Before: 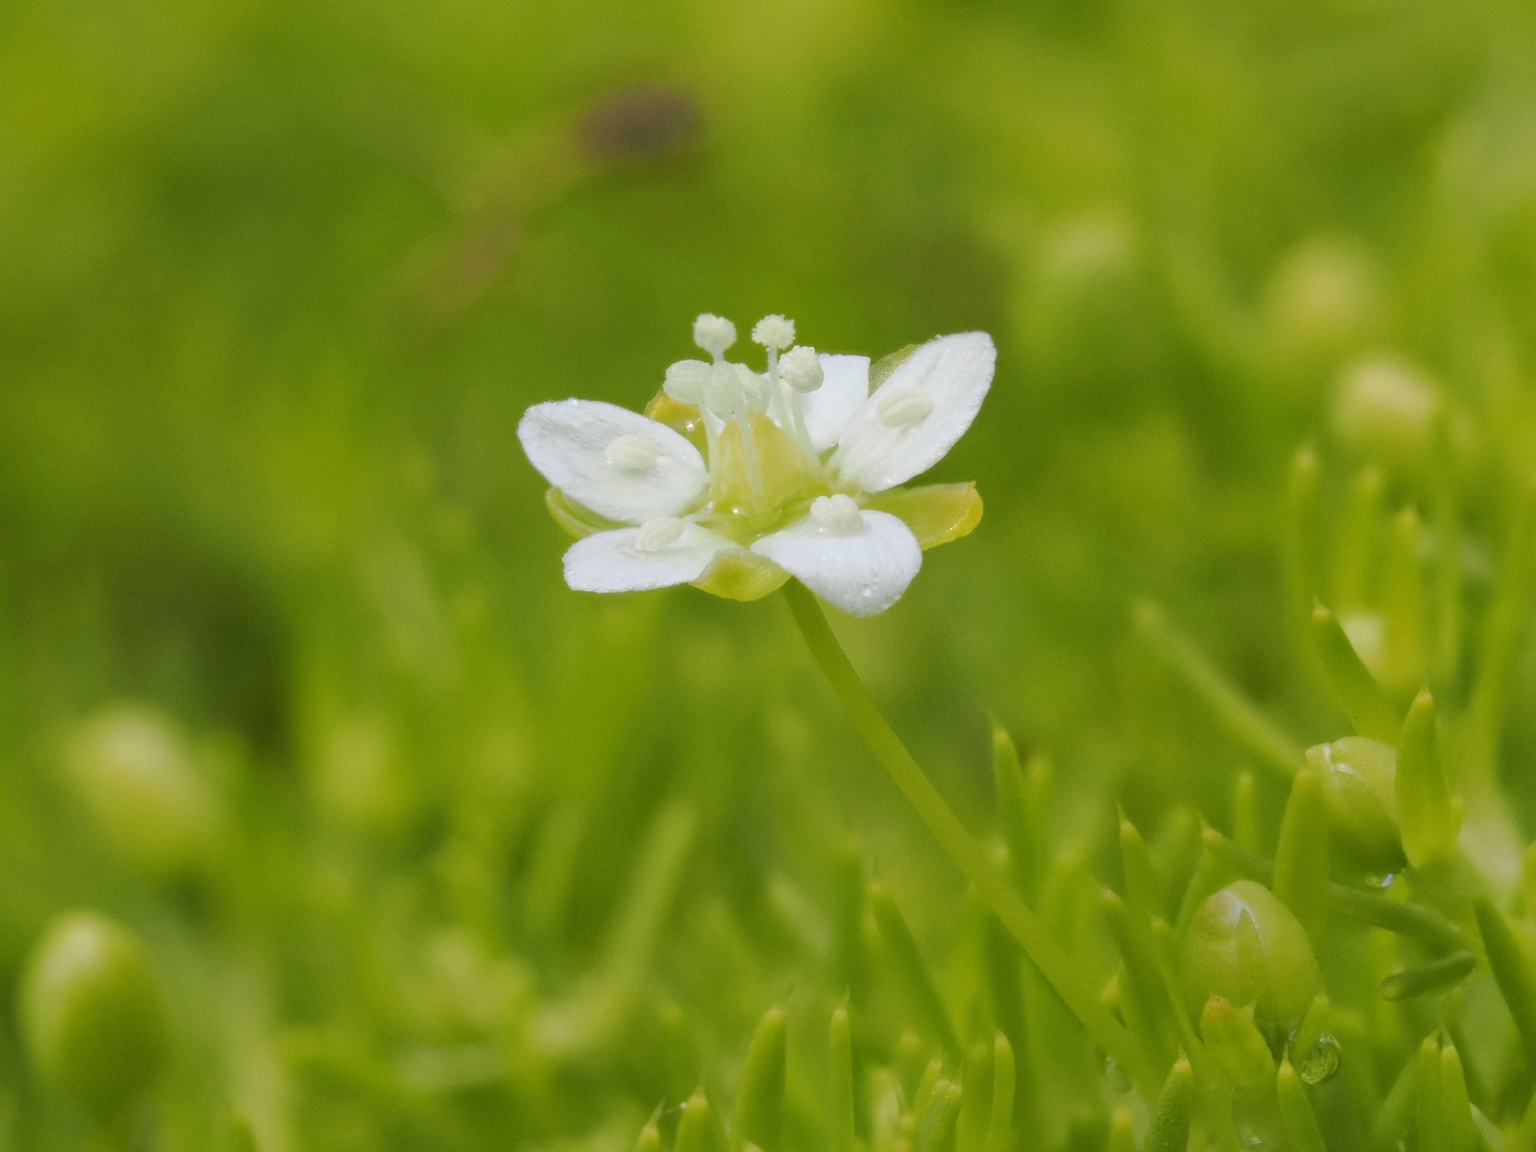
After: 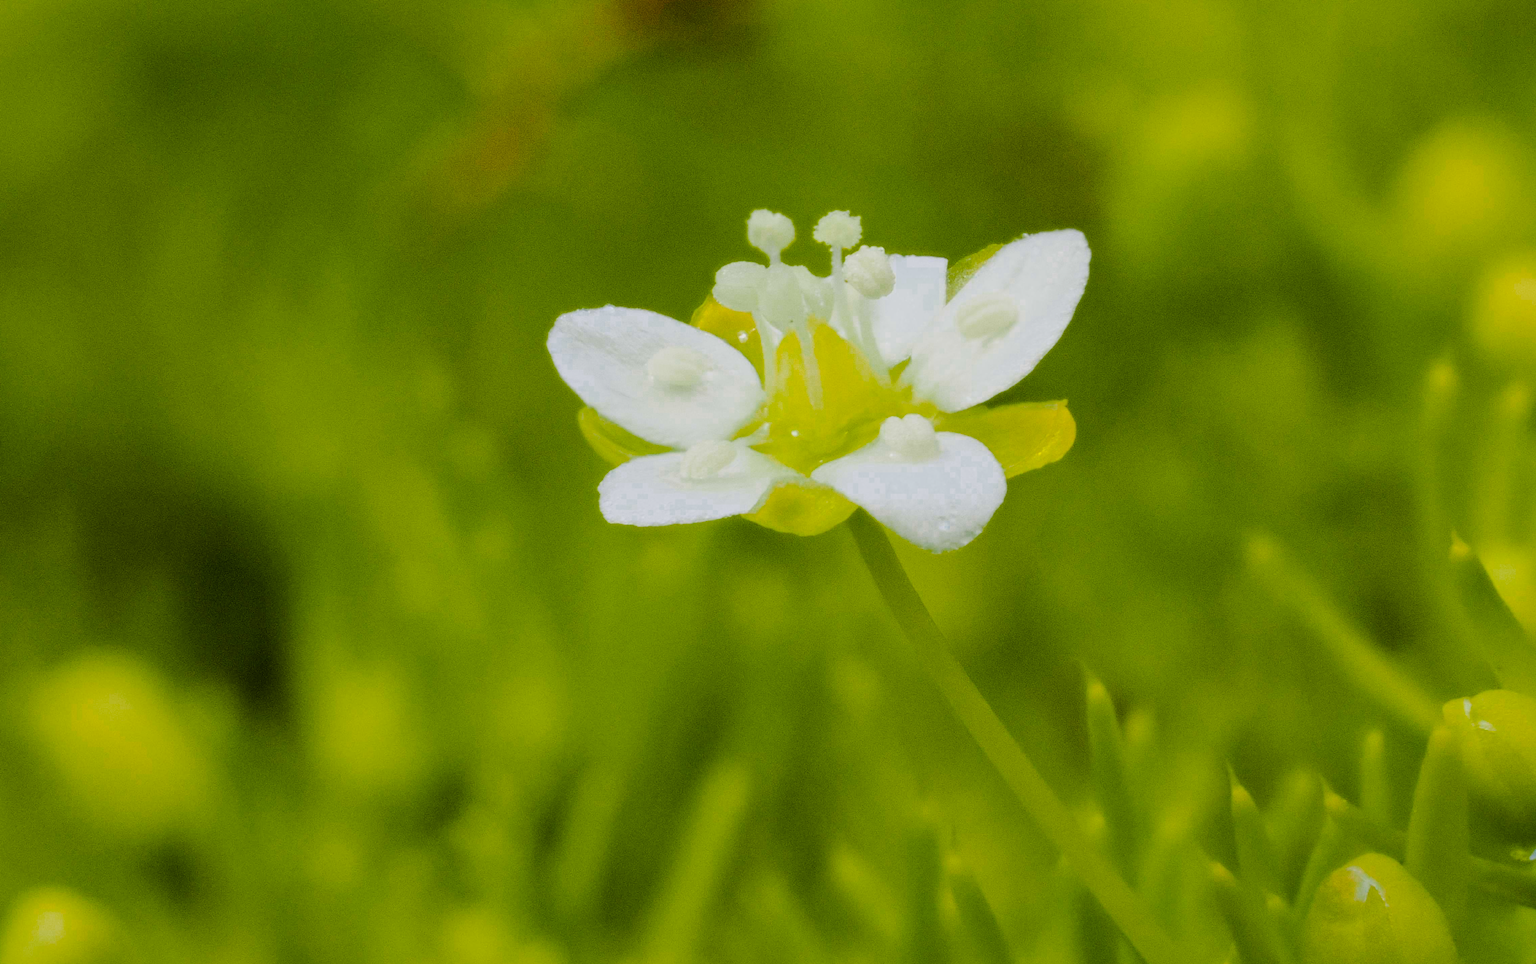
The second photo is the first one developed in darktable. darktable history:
color zones: curves: ch0 [(0.25, 0.5) (0.636, 0.25) (0.75, 0.5)]
filmic rgb: black relative exposure -4.14 EV, white relative exposure 5.1 EV, hardness 2.11, contrast 1.165
crop and rotate: left 2.425%, top 11.305%, right 9.6%, bottom 15.08%
color balance rgb: linear chroma grading › global chroma 9%, perceptual saturation grading › global saturation 36%, perceptual saturation grading › shadows 35%, perceptual brilliance grading › global brilliance 15%, perceptual brilliance grading › shadows -35%, global vibrance 15%
